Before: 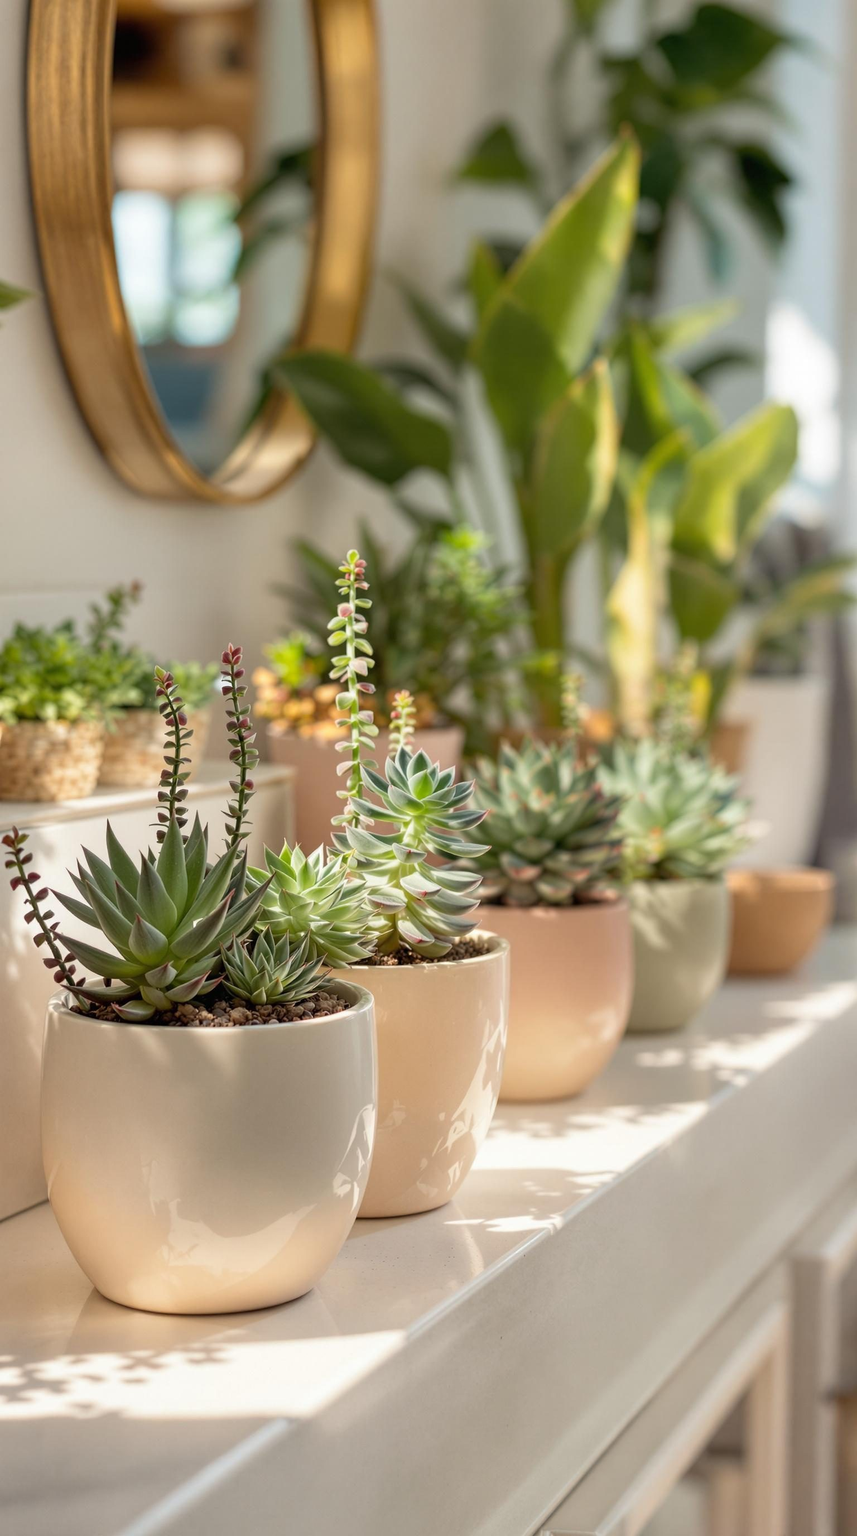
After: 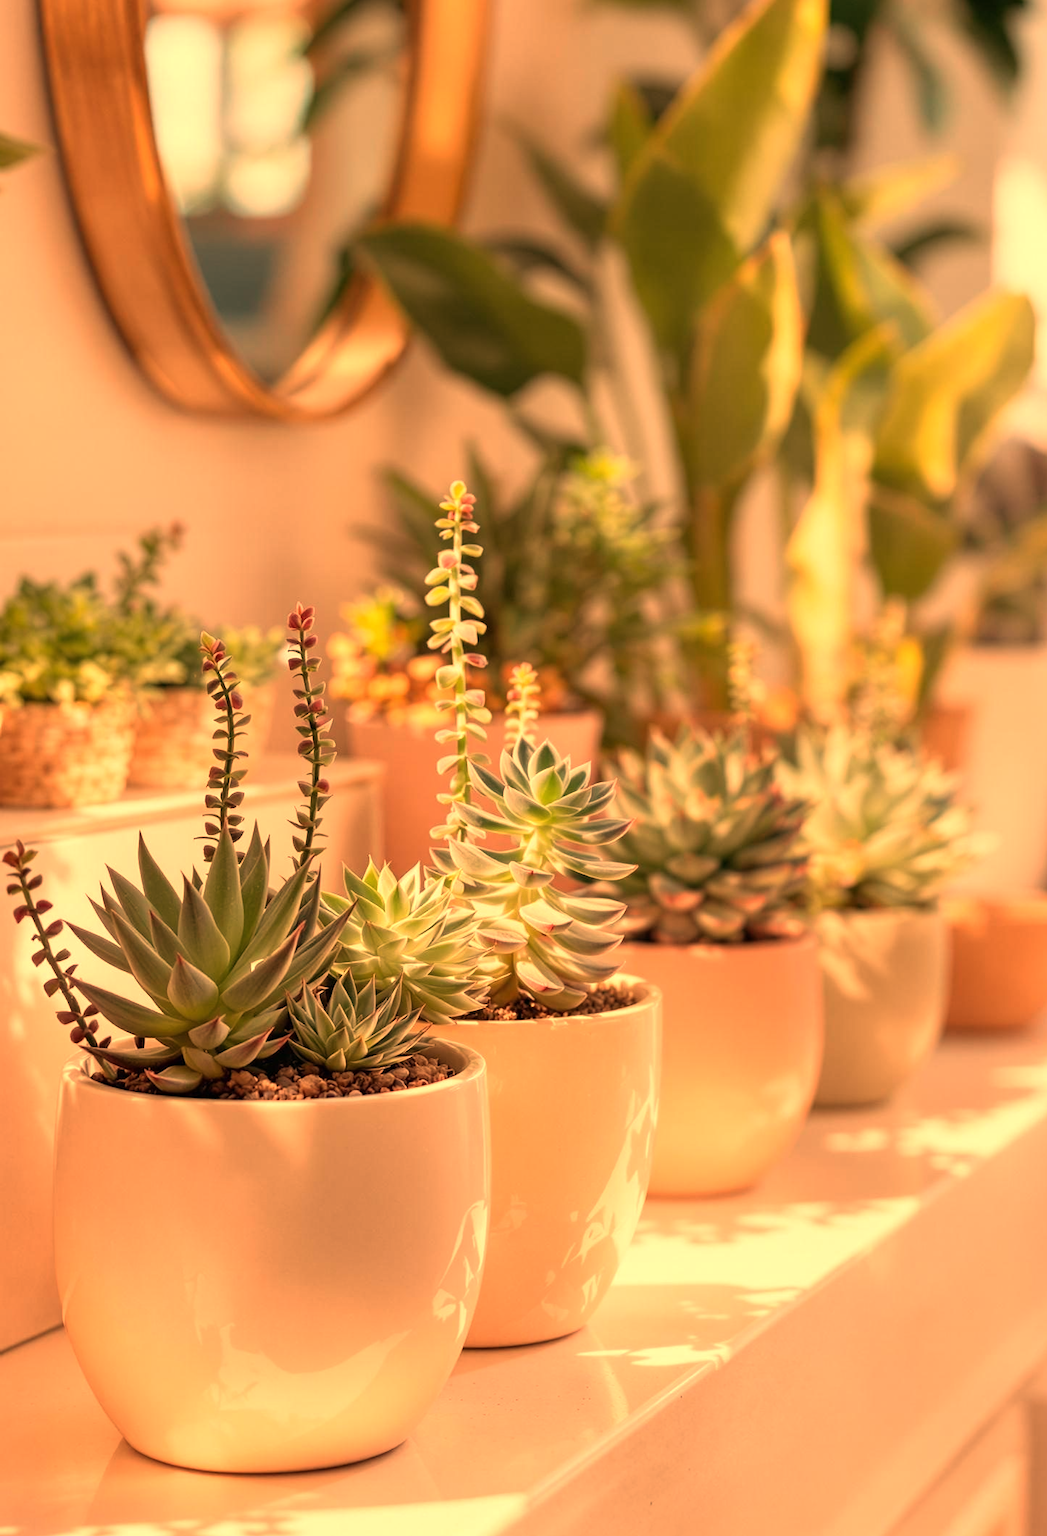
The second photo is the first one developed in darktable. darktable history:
crop and rotate: angle 0.03°, top 11.643%, right 5.651%, bottom 11.189%
white balance: red 1.467, blue 0.684
